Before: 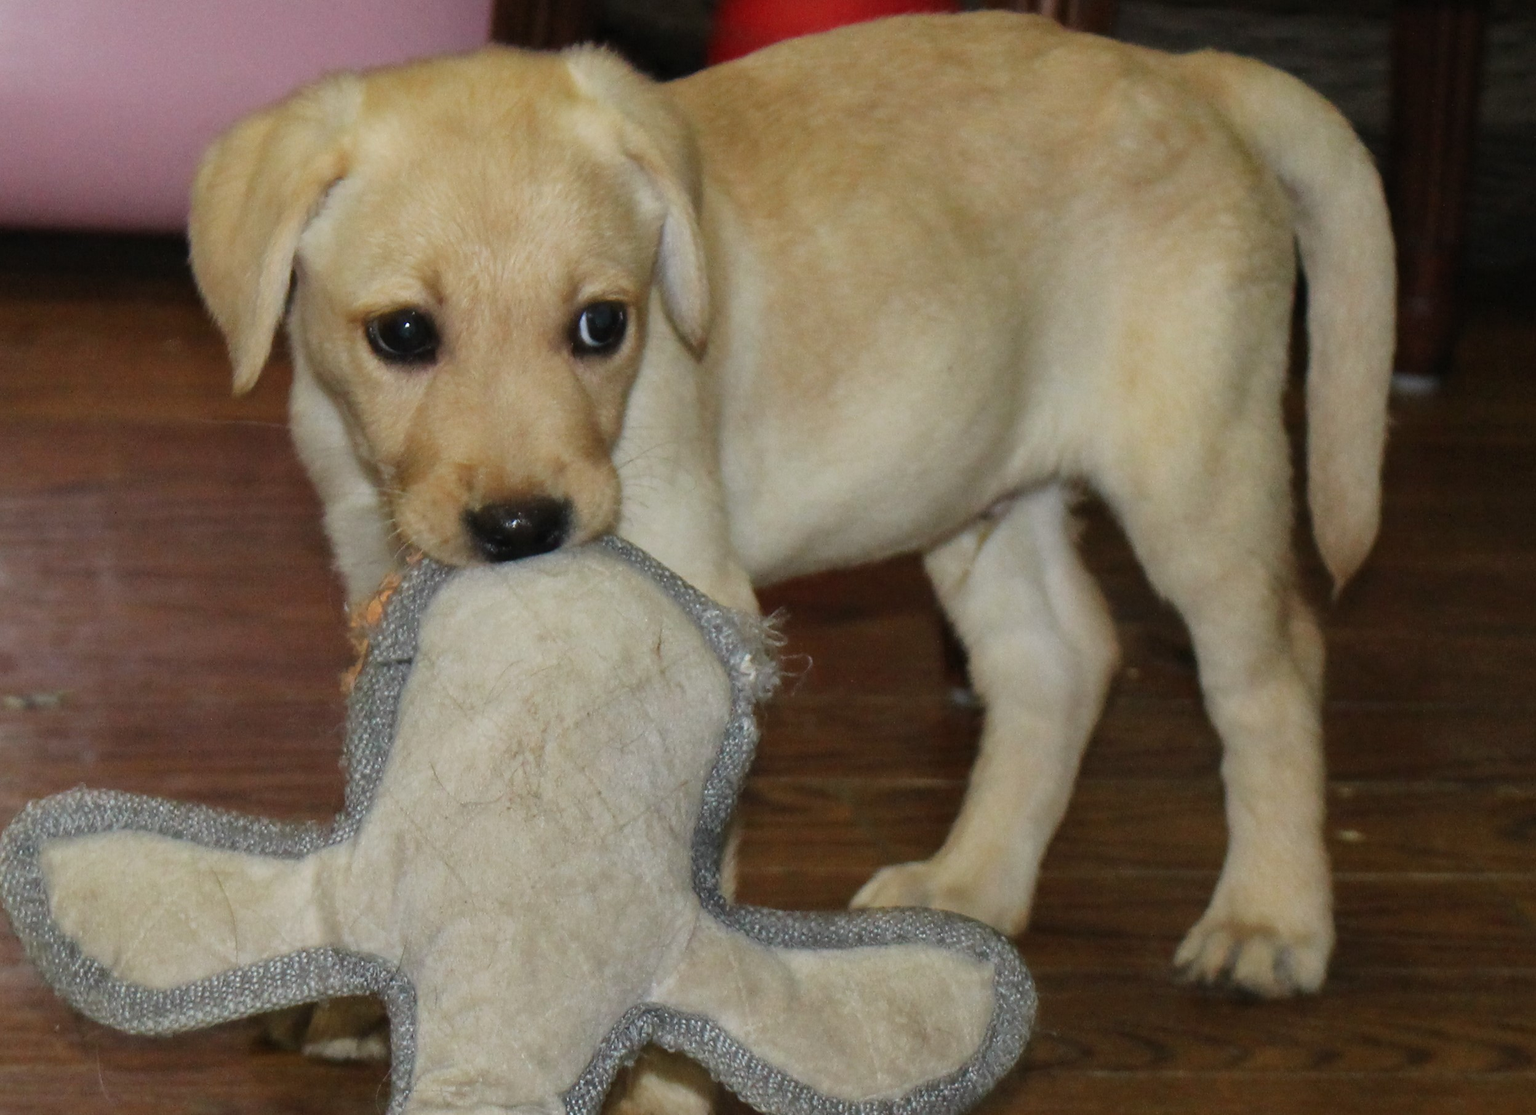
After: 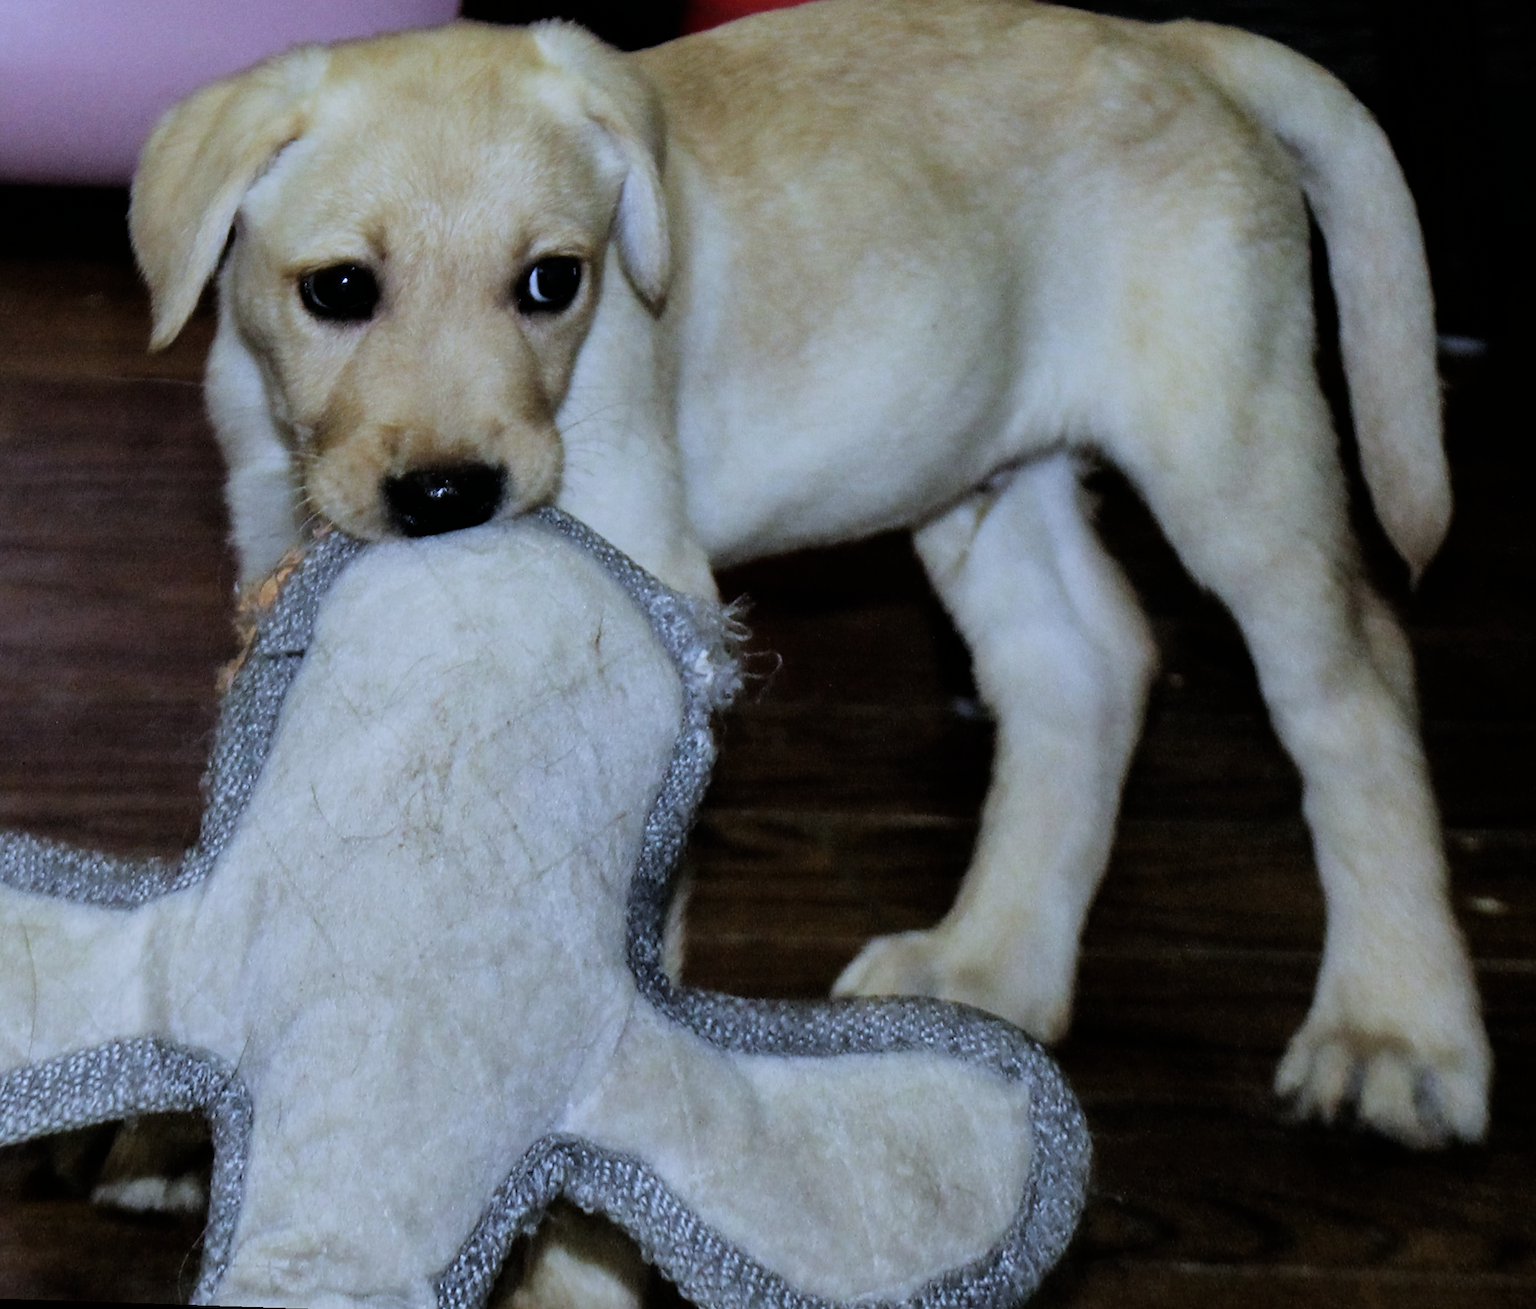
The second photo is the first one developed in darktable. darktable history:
filmic rgb: black relative exposure -5 EV, white relative exposure 3.5 EV, hardness 3.19, contrast 1.4, highlights saturation mix -50%
rotate and perspective: rotation 0.72°, lens shift (vertical) -0.352, lens shift (horizontal) -0.051, crop left 0.152, crop right 0.859, crop top 0.019, crop bottom 0.964
white balance: red 0.871, blue 1.249
